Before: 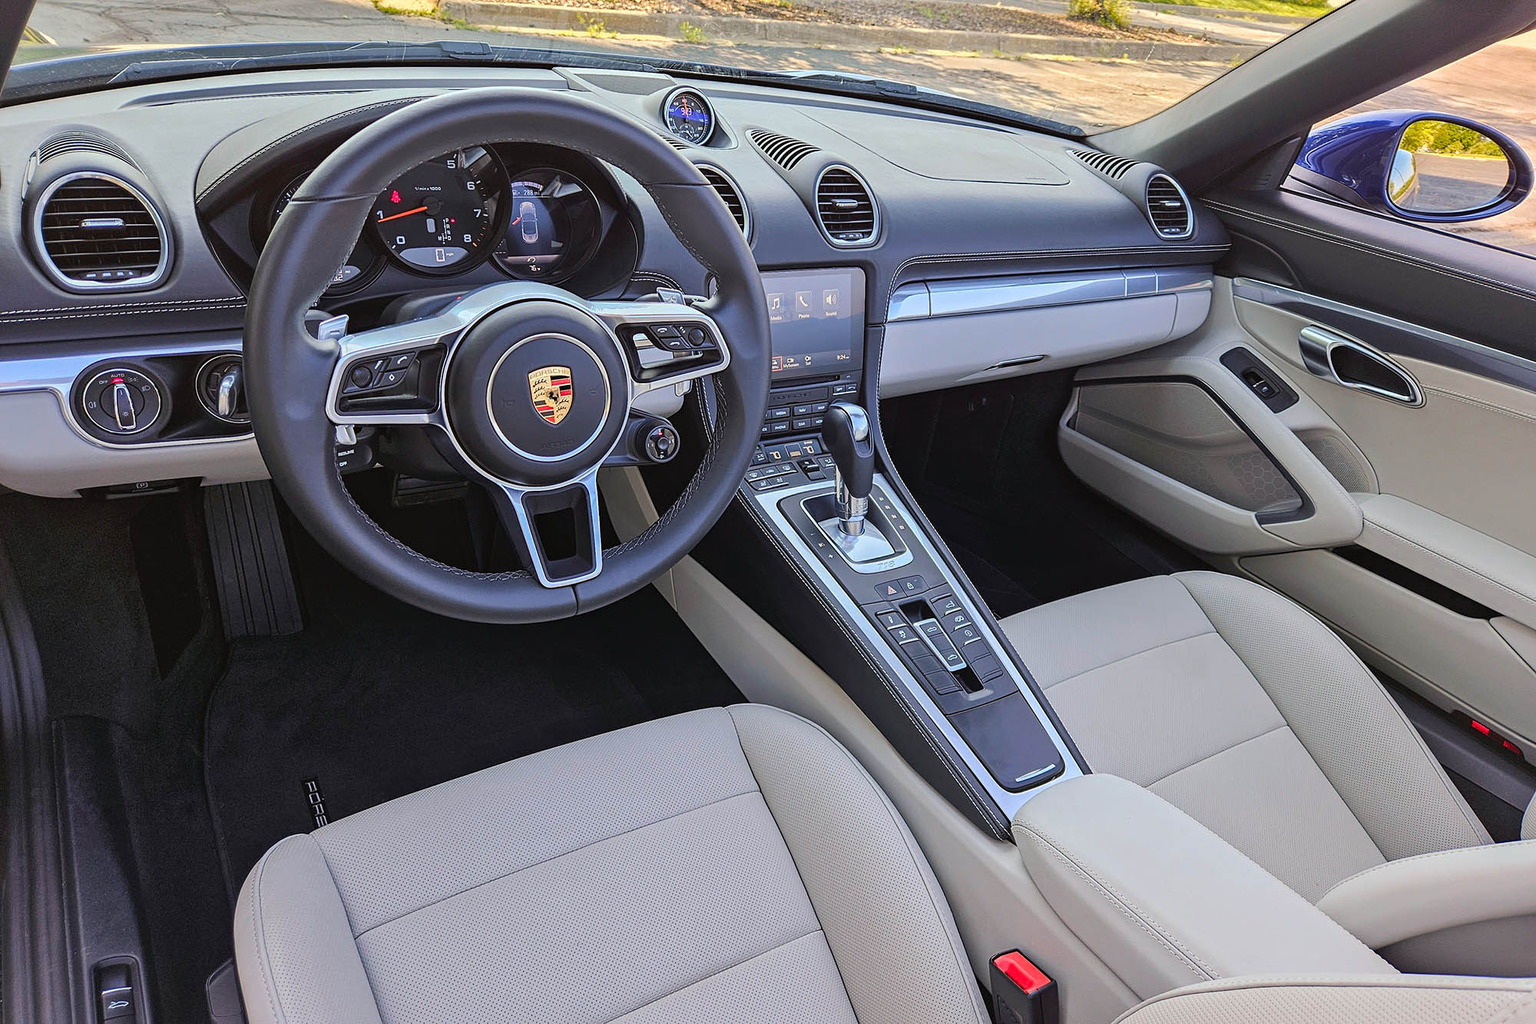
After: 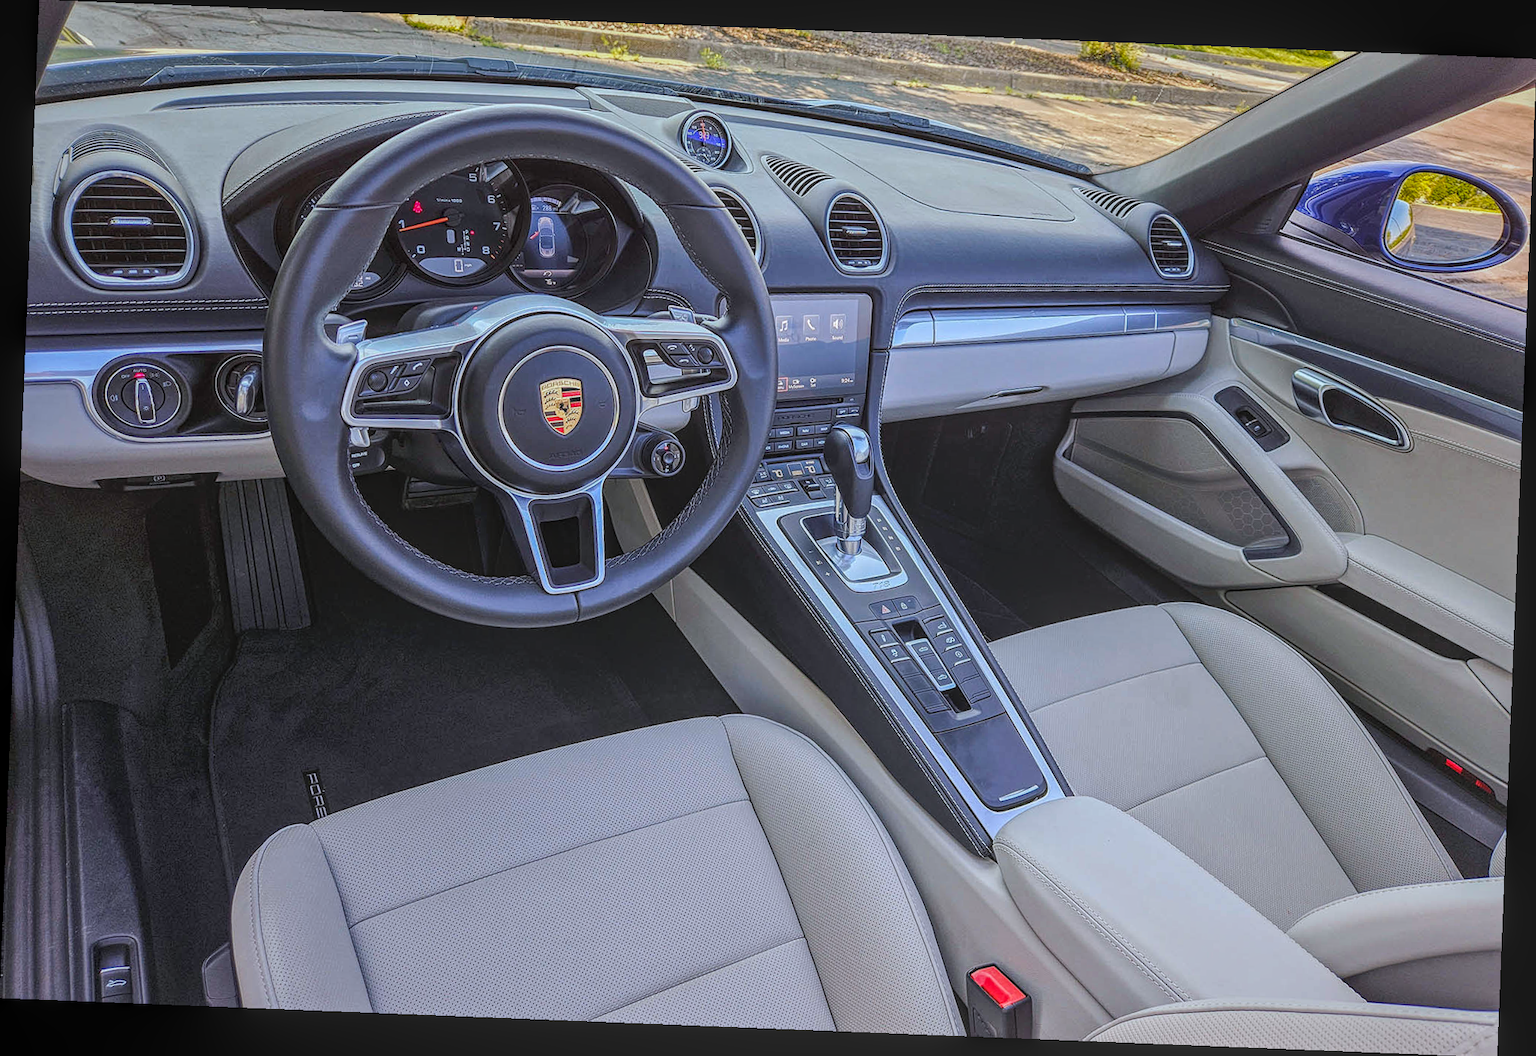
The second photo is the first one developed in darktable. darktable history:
white balance: red 0.967, blue 1.049
rotate and perspective: rotation 2.27°, automatic cropping off
local contrast: highlights 66%, shadows 33%, detail 166%, midtone range 0.2
tone curve: curves: ch0 [(0, 0) (0.003, 0.003) (0.011, 0.011) (0.025, 0.025) (0.044, 0.044) (0.069, 0.069) (0.1, 0.099) (0.136, 0.135) (0.177, 0.176) (0.224, 0.223) (0.277, 0.275) (0.335, 0.333) (0.399, 0.396) (0.468, 0.465) (0.543, 0.546) (0.623, 0.625) (0.709, 0.711) (0.801, 0.802) (0.898, 0.898) (1, 1)], preserve colors none
